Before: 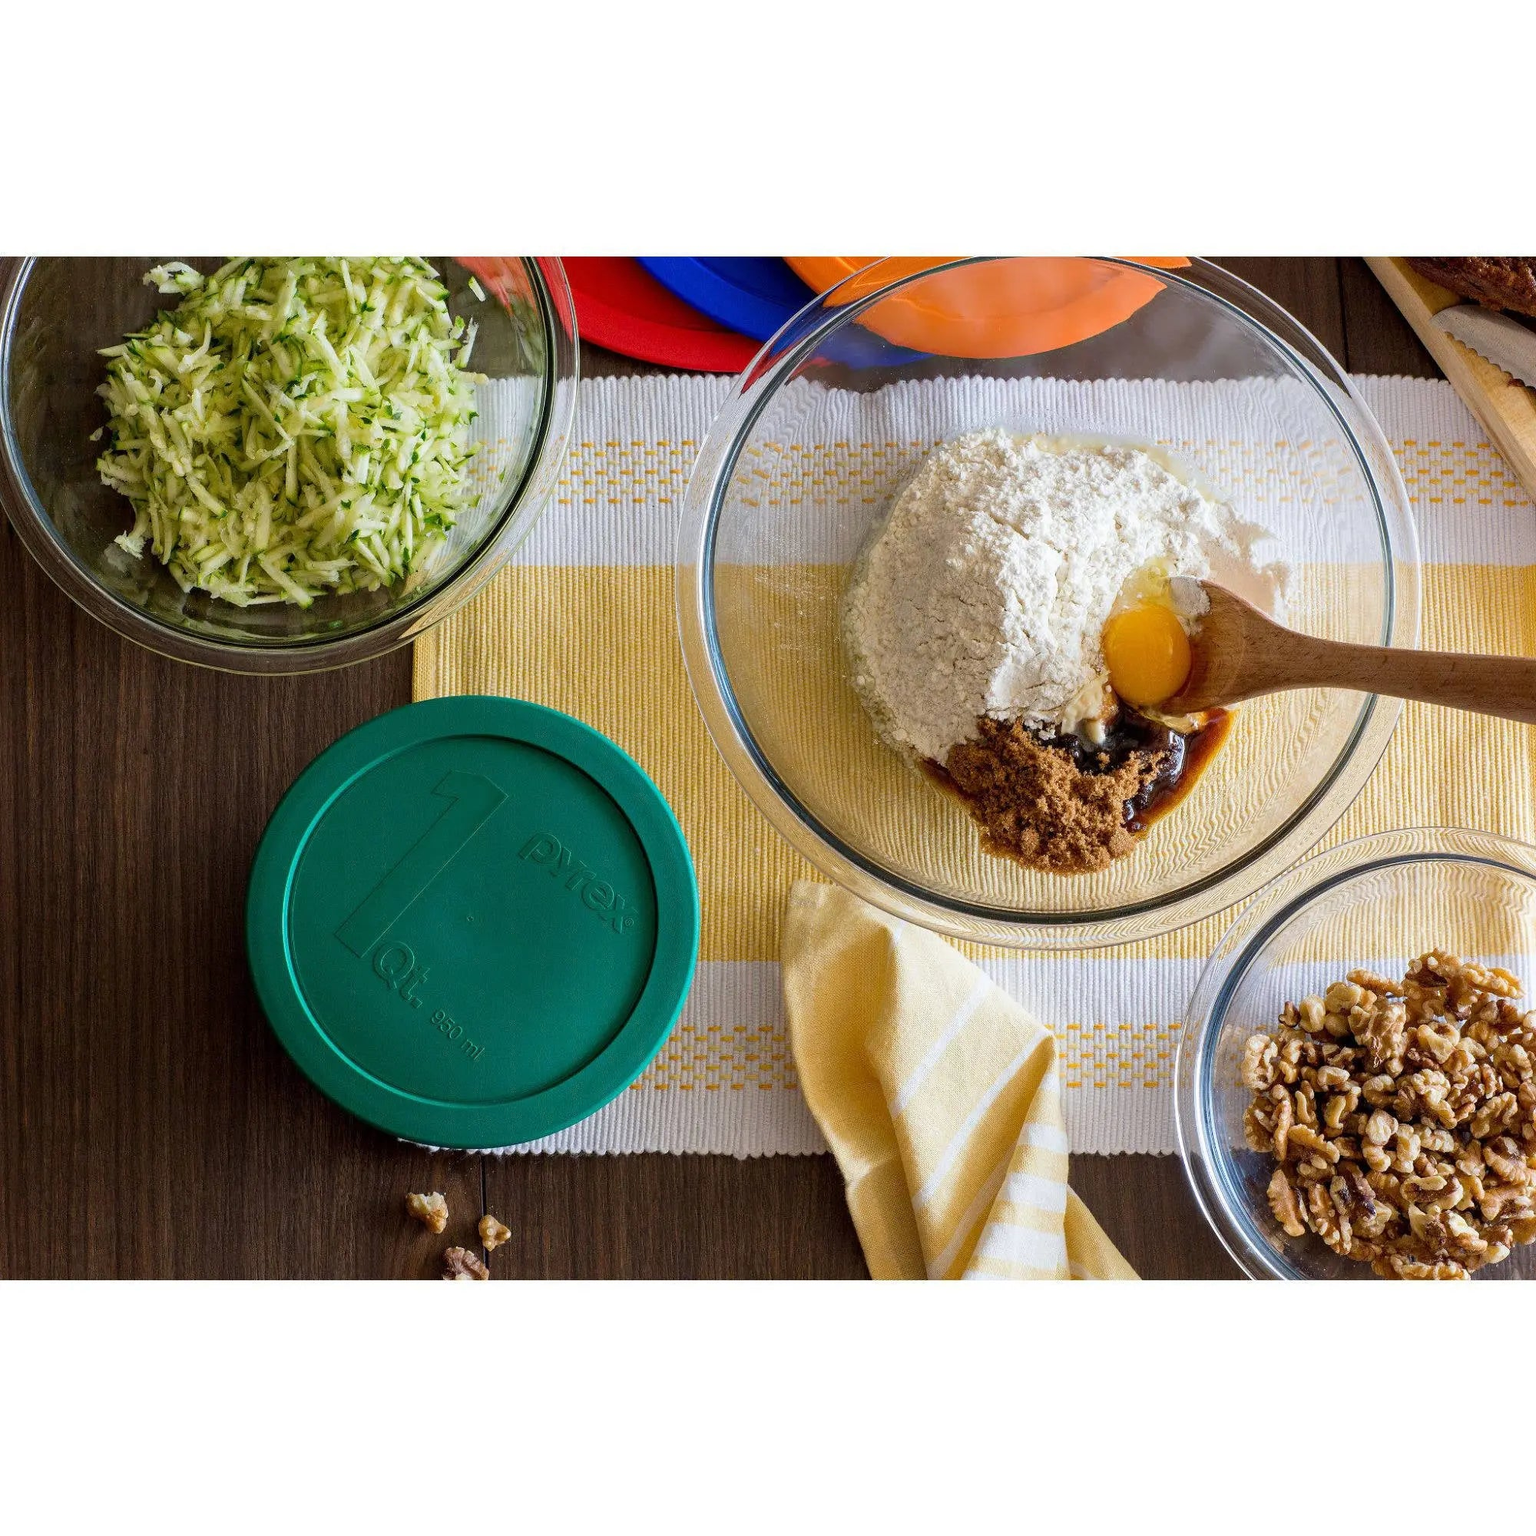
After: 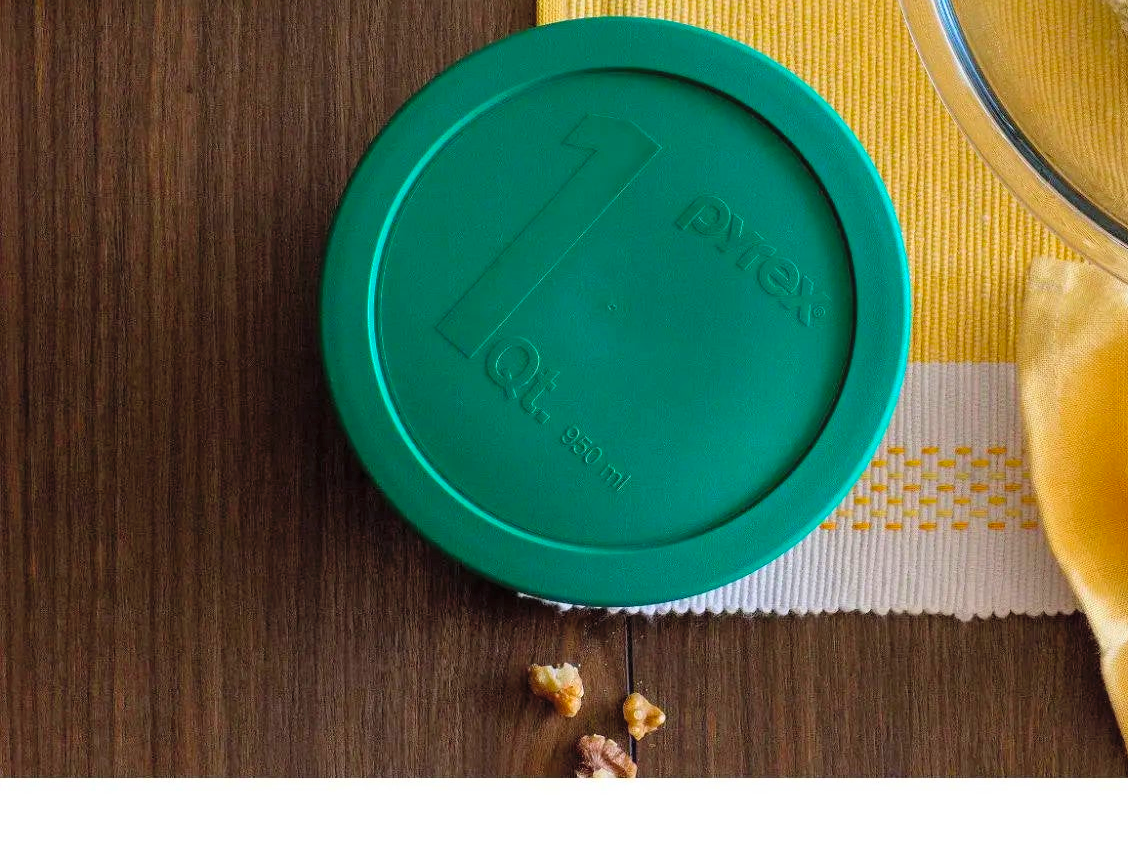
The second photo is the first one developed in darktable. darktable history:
contrast brightness saturation: contrast 0.07, brightness 0.18, saturation 0.4
crop: top 44.483%, right 43.593%, bottom 12.892%
